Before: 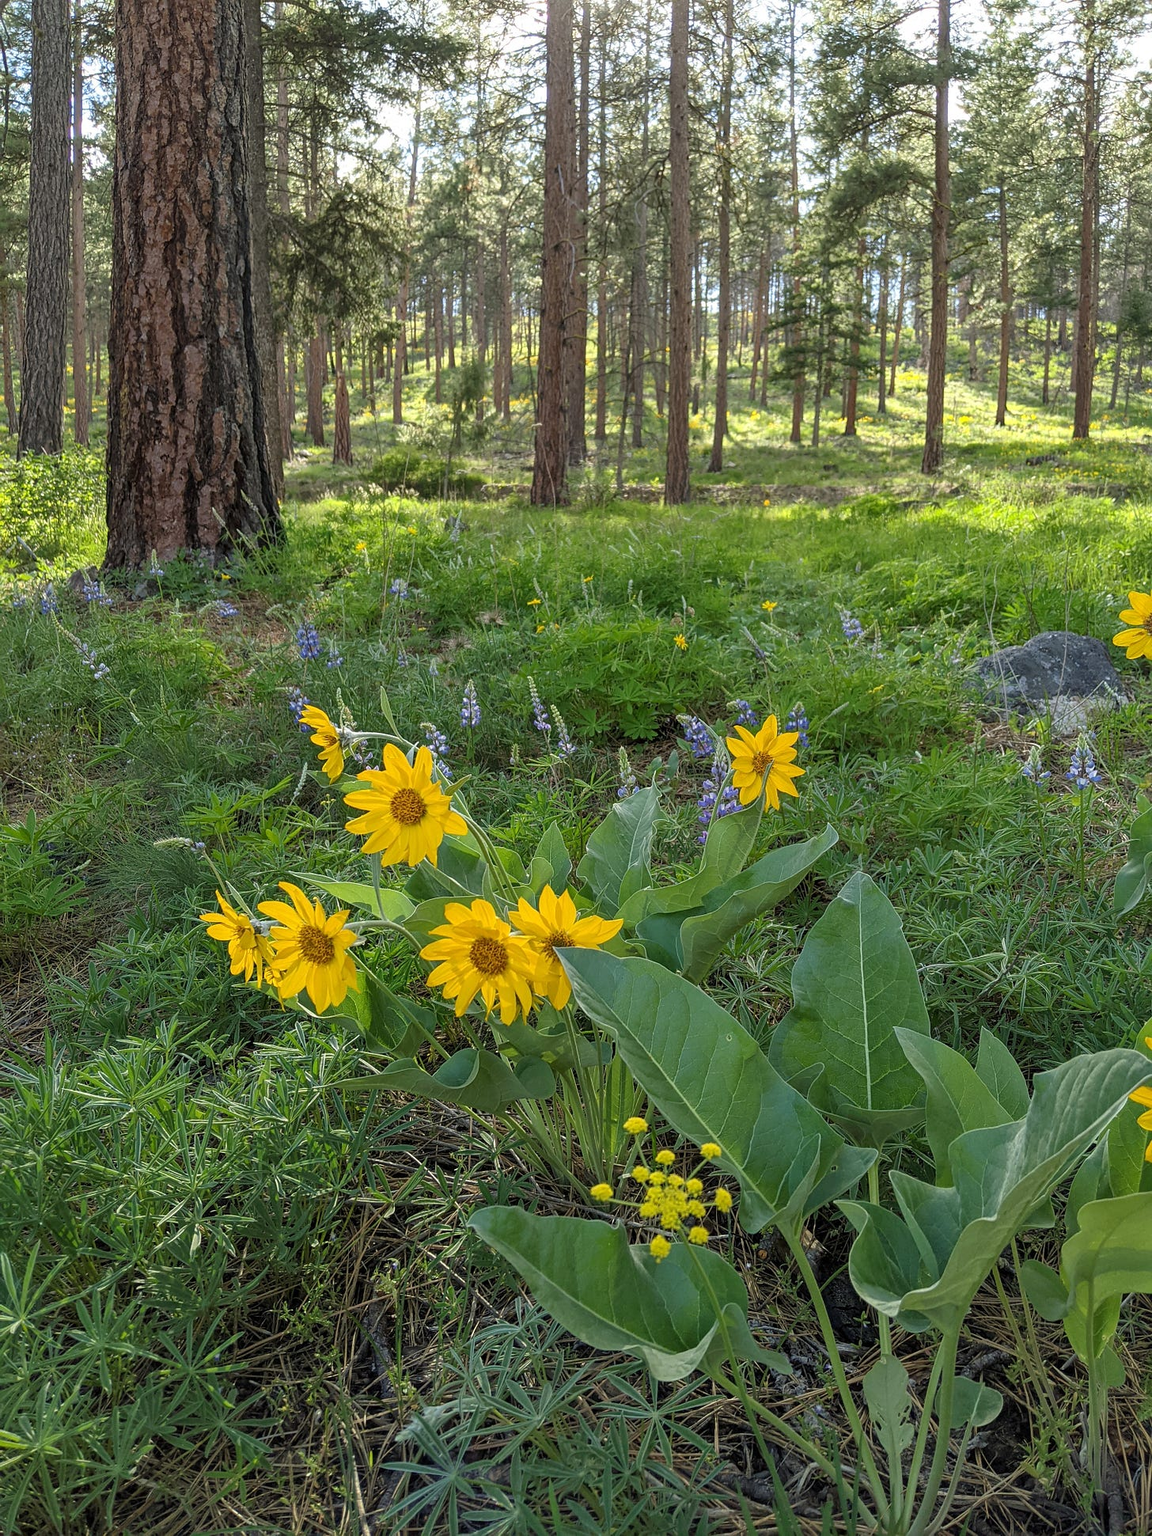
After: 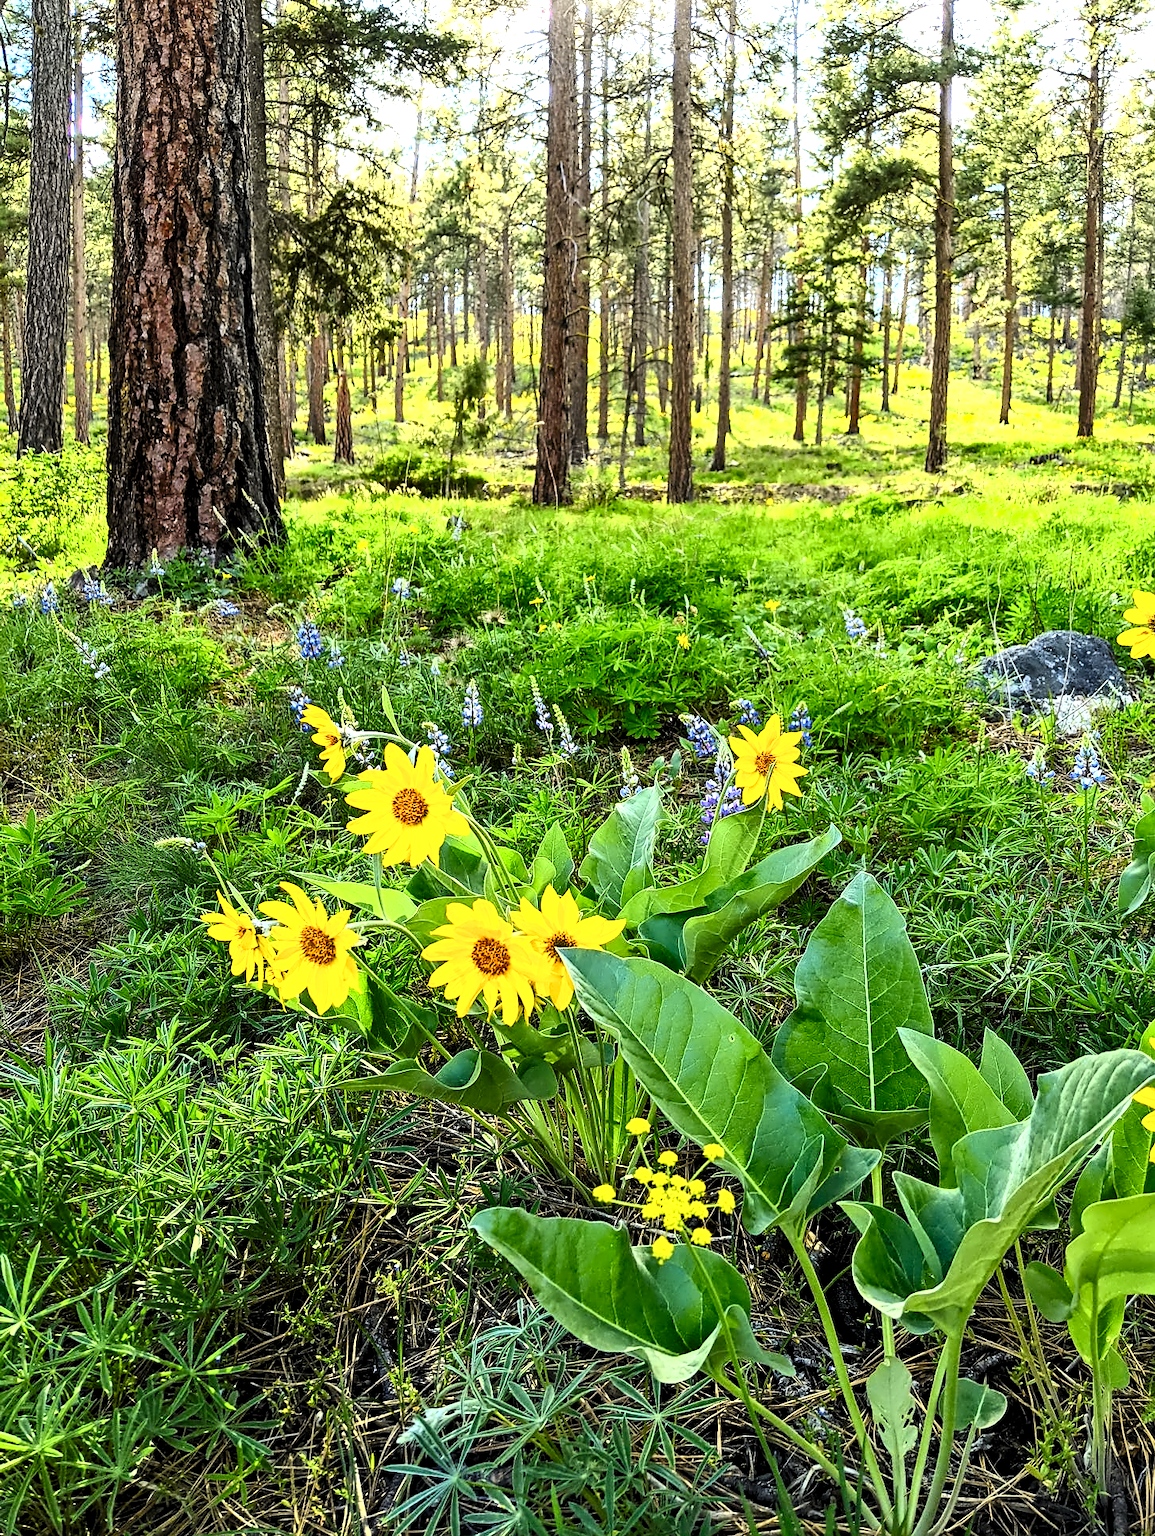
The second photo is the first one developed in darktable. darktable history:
crop: top 0.226%, bottom 0.101%
contrast equalizer: octaves 7, y [[0.5, 0.542, 0.583, 0.625, 0.667, 0.708], [0.5 ×6], [0.5 ×6], [0, 0.033, 0.067, 0.1, 0.133, 0.167], [0, 0.05, 0.1, 0.15, 0.2, 0.25]], mix 0.302
contrast brightness saturation: contrast 0.197, brightness 0.165, saturation 0.226
levels: levels [0.062, 0.494, 0.925]
tone curve: curves: ch0 [(0, 0) (0.187, 0.12) (0.384, 0.363) (0.577, 0.681) (0.735, 0.881) (0.864, 0.959) (1, 0.987)]; ch1 [(0, 0) (0.402, 0.36) (0.476, 0.466) (0.501, 0.501) (0.518, 0.514) (0.564, 0.614) (0.614, 0.664) (0.741, 0.829) (1, 1)]; ch2 [(0, 0) (0.429, 0.387) (0.483, 0.481) (0.503, 0.501) (0.522, 0.531) (0.564, 0.605) (0.615, 0.697) (0.702, 0.774) (1, 0.895)], color space Lab, independent channels, preserve colors none
